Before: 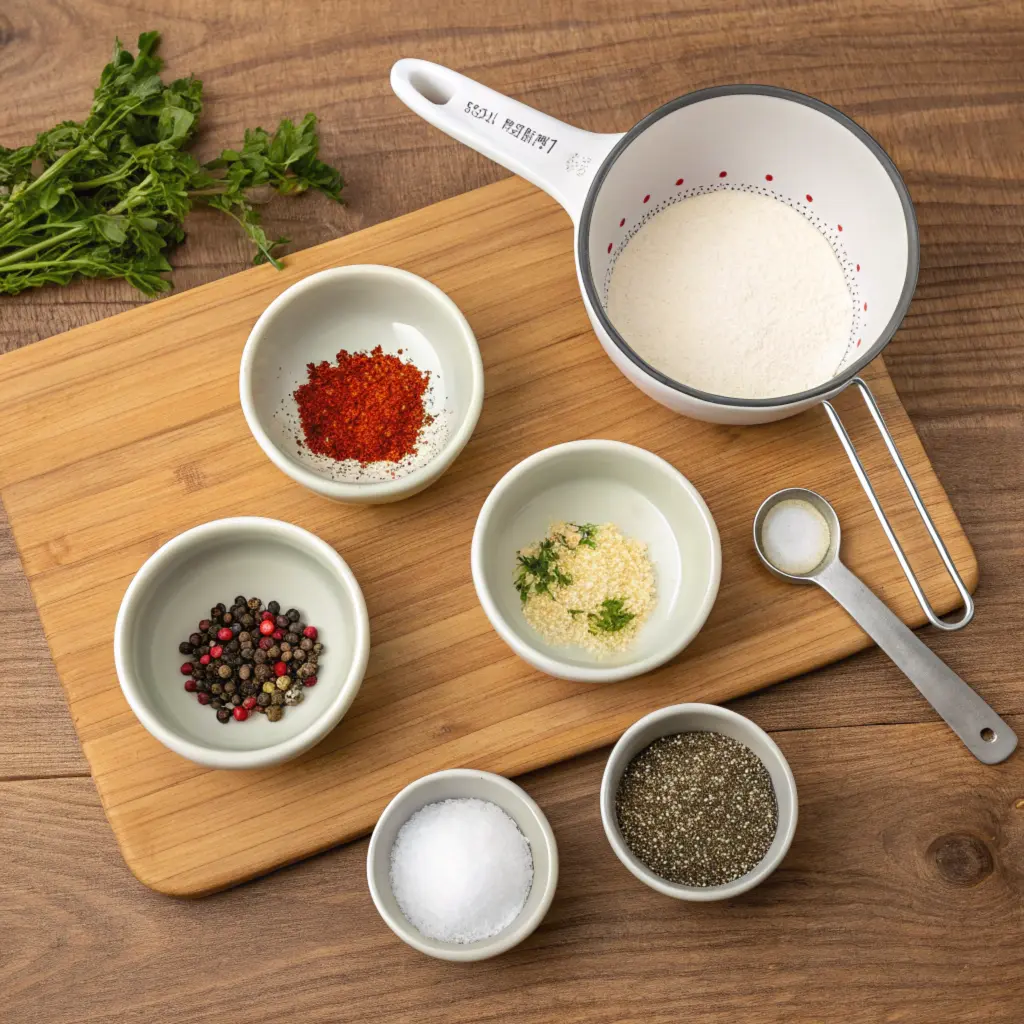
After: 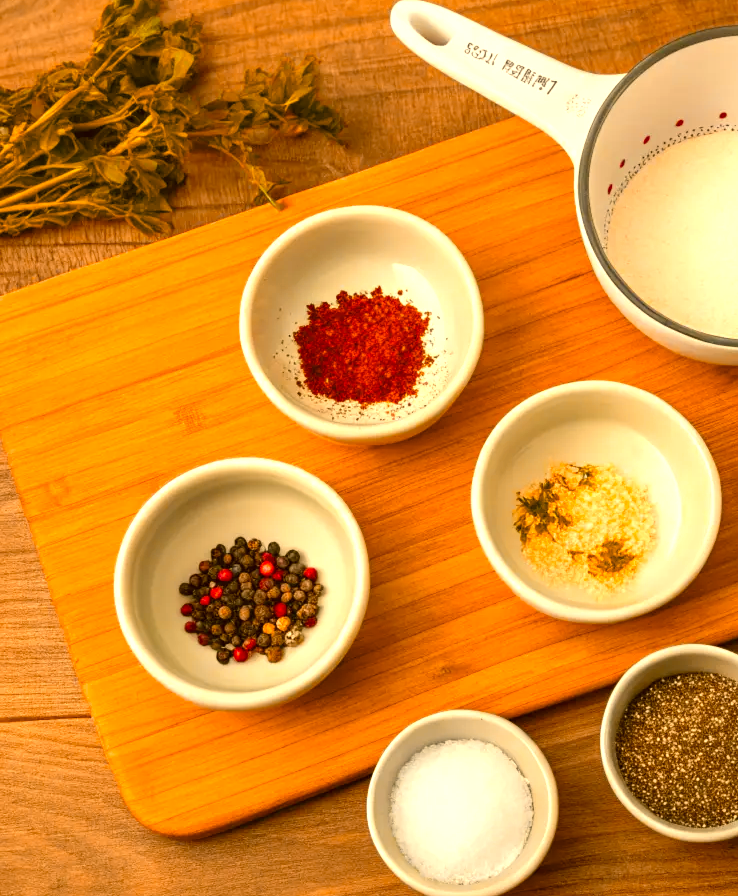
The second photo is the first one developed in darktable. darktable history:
color zones: curves: ch2 [(0, 0.5) (0.143, 0.5) (0.286, 0.416) (0.429, 0.5) (0.571, 0.5) (0.714, 0.5) (0.857, 0.5) (1, 0.5)]
color correction: highlights a* 0.162, highlights b* 29.53, shadows a* -0.162, shadows b* 21.09
exposure: exposure 0.493 EV, compensate highlight preservation false
color balance rgb: linear chroma grading › global chroma 15%, perceptual saturation grading › global saturation 30%
crop: top 5.803%, right 27.864%, bottom 5.804%
